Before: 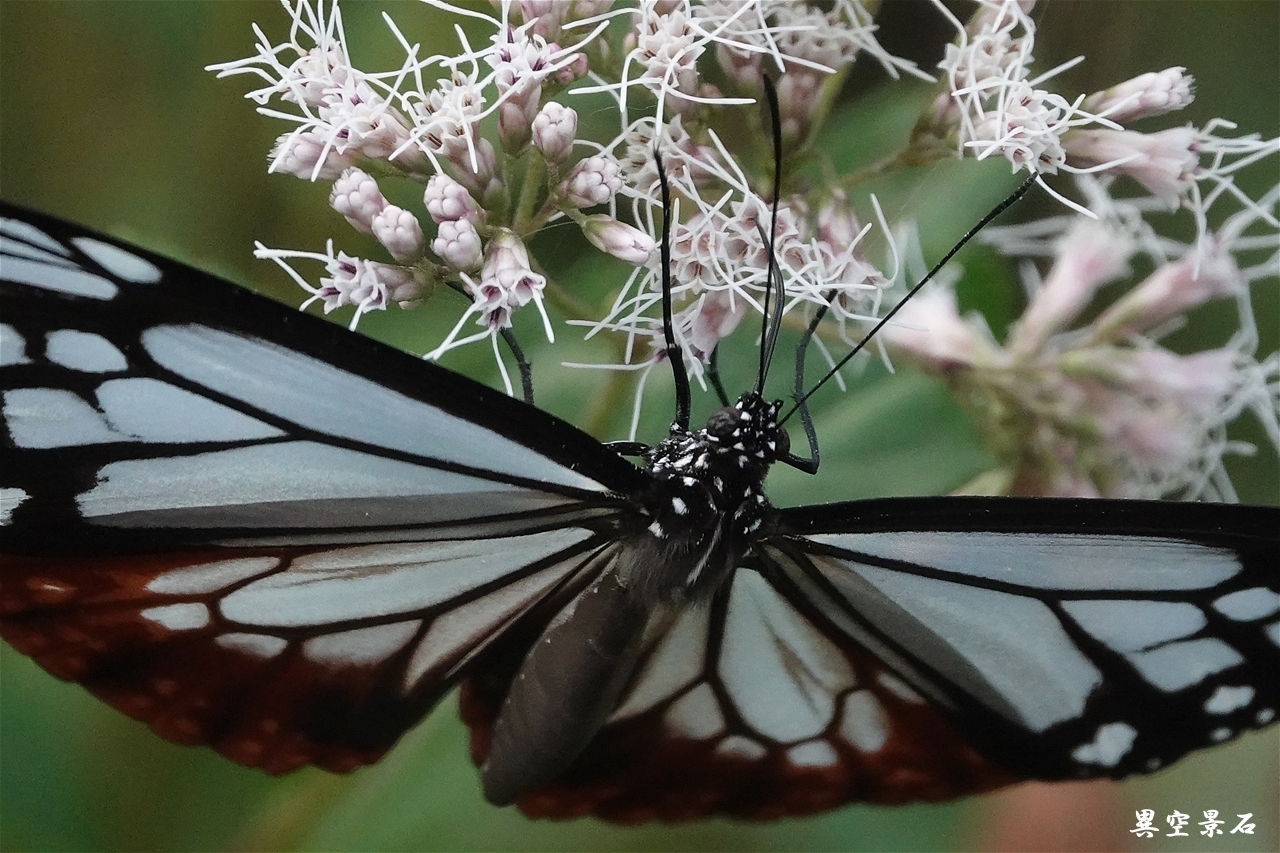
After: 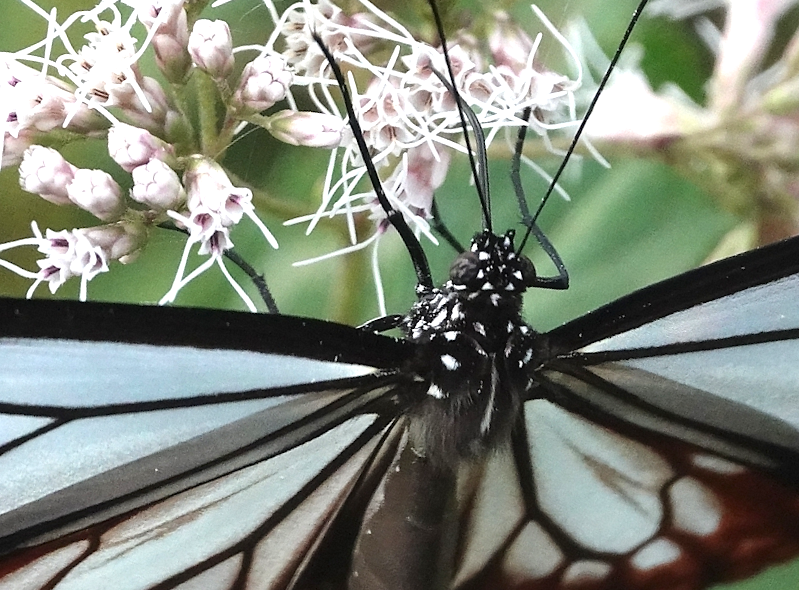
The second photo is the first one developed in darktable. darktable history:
crop and rotate: angle 18.69°, left 6.863%, right 3.967%, bottom 1.06%
exposure: black level correction 0, exposure 0.954 EV, compensate highlight preservation false
